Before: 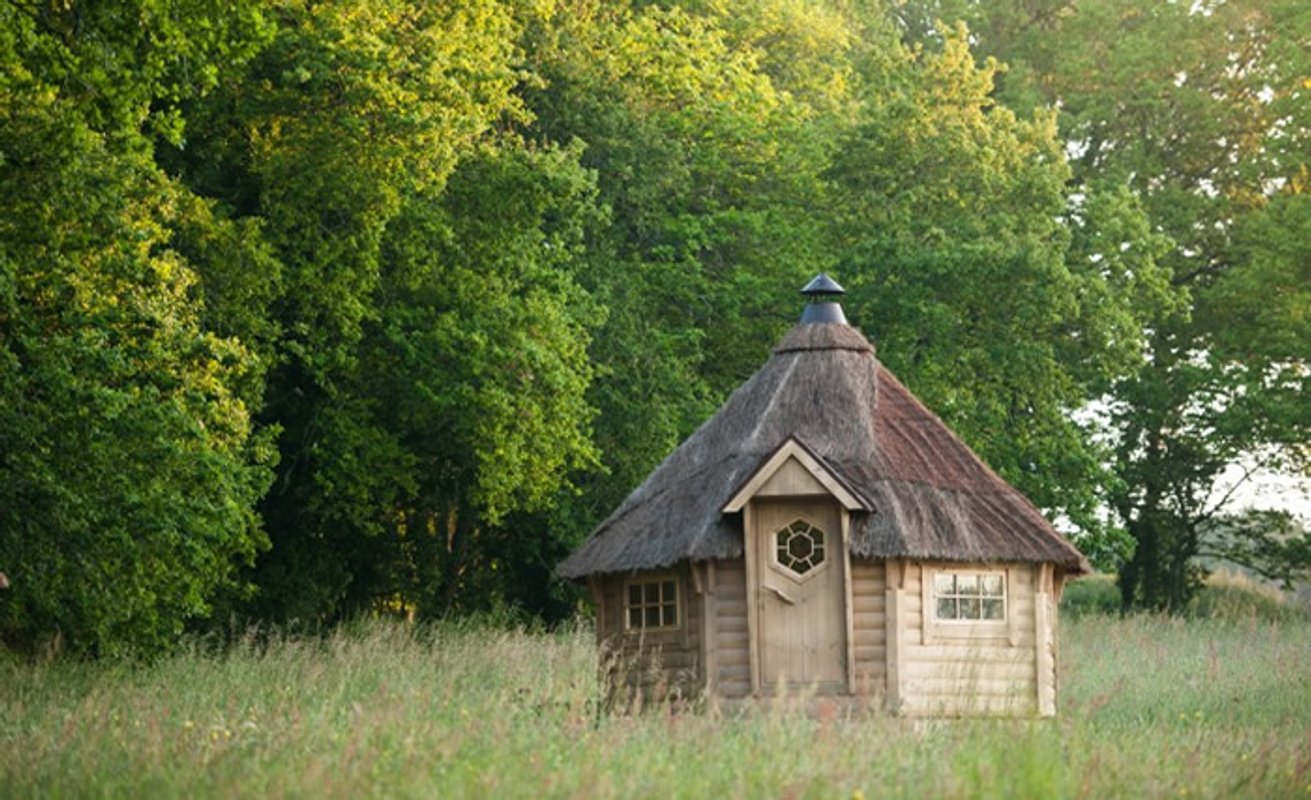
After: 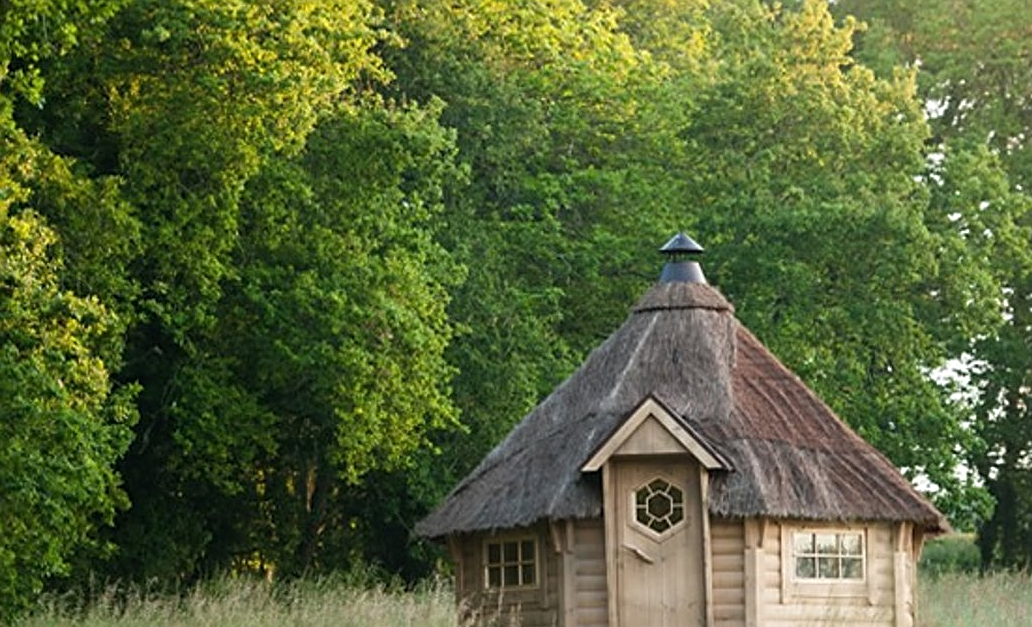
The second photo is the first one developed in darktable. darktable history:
crop and rotate: left 10.793%, top 5.129%, right 10.441%, bottom 16.475%
contrast equalizer: y [[0.5 ×6], [0.5 ×6], [0.5, 0.5, 0.501, 0.545, 0.707, 0.863], [0 ×6], [0 ×6]]
sharpen: on, module defaults
